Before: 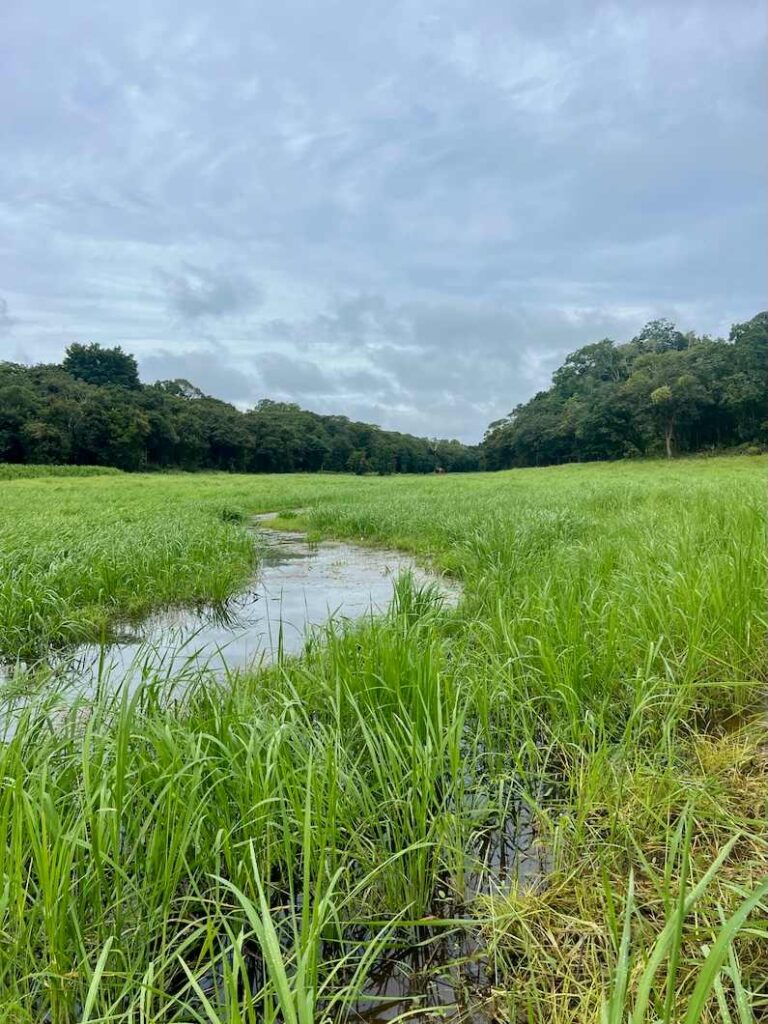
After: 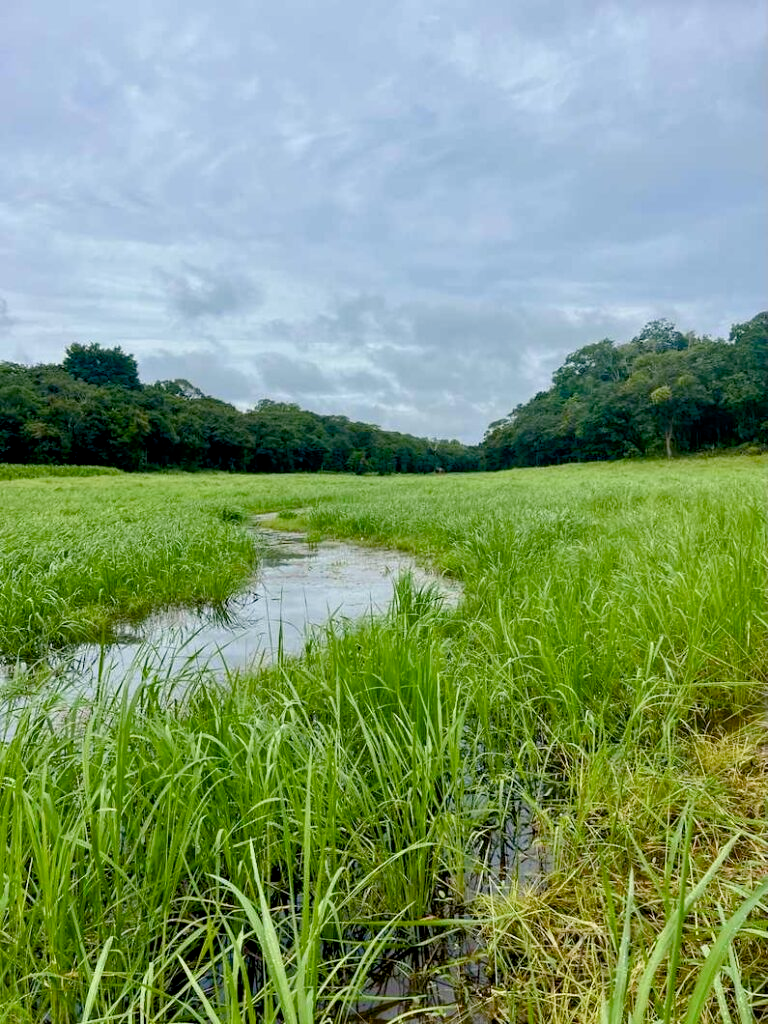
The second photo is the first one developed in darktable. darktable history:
exposure: black level correction 0.006, compensate exposure bias true, compensate highlight preservation false
tone equalizer: edges refinement/feathering 500, mask exposure compensation -1.57 EV, preserve details guided filter
color balance rgb: global offset › hue 170.08°, perceptual saturation grading › global saturation 20%, perceptual saturation grading › highlights -49.199%, perceptual saturation grading › shadows 25.481%, global vibrance 30.467%
